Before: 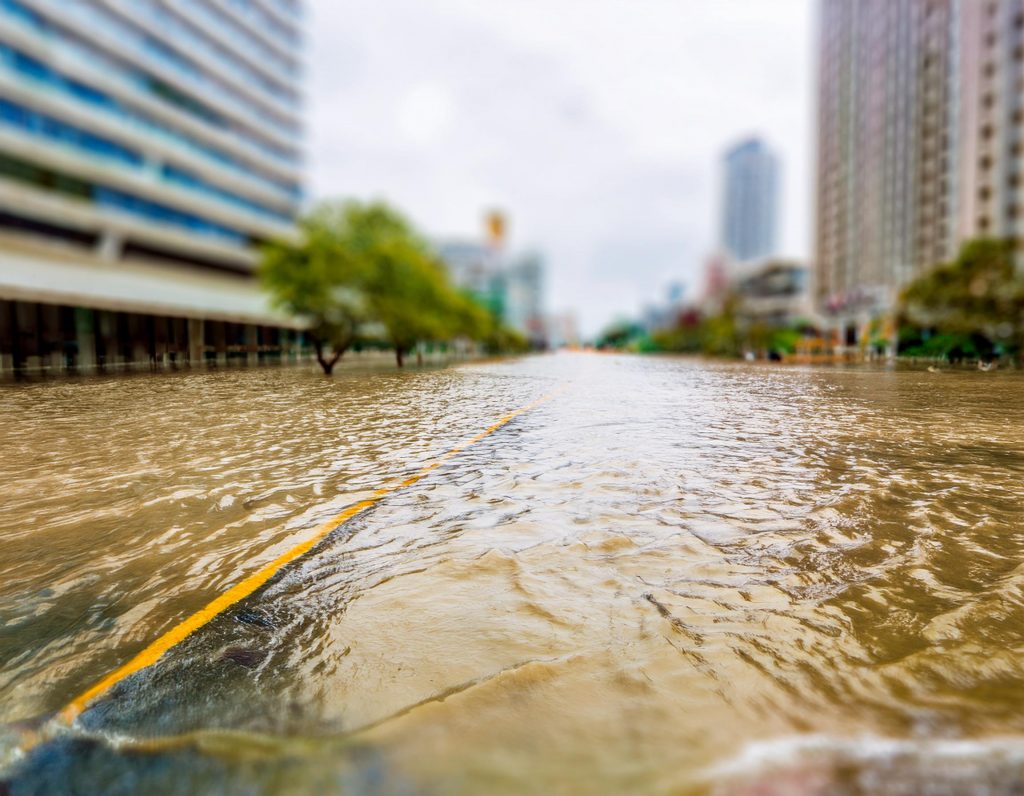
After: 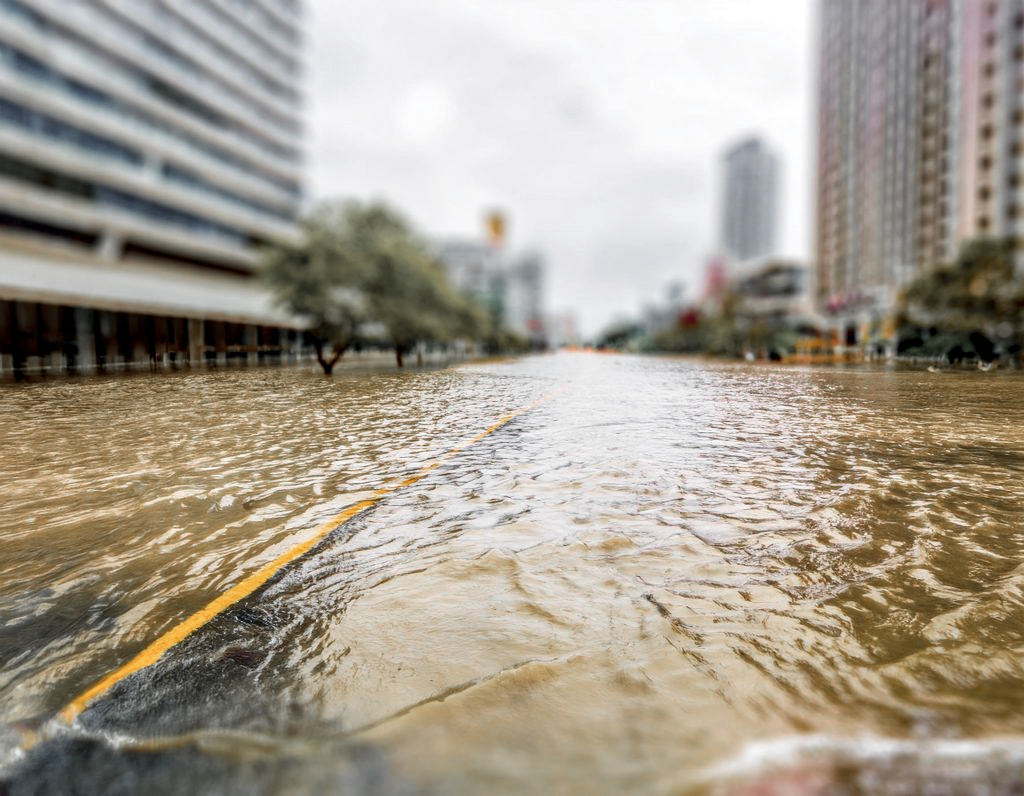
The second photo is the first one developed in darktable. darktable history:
local contrast: on, module defaults
color zones: curves: ch1 [(0, 0.638) (0.193, 0.442) (0.286, 0.15) (0.429, 0.14) (0.571, 0.142) (0.714, 0.154) (0.857, 0.175) (1, 0.638)]
